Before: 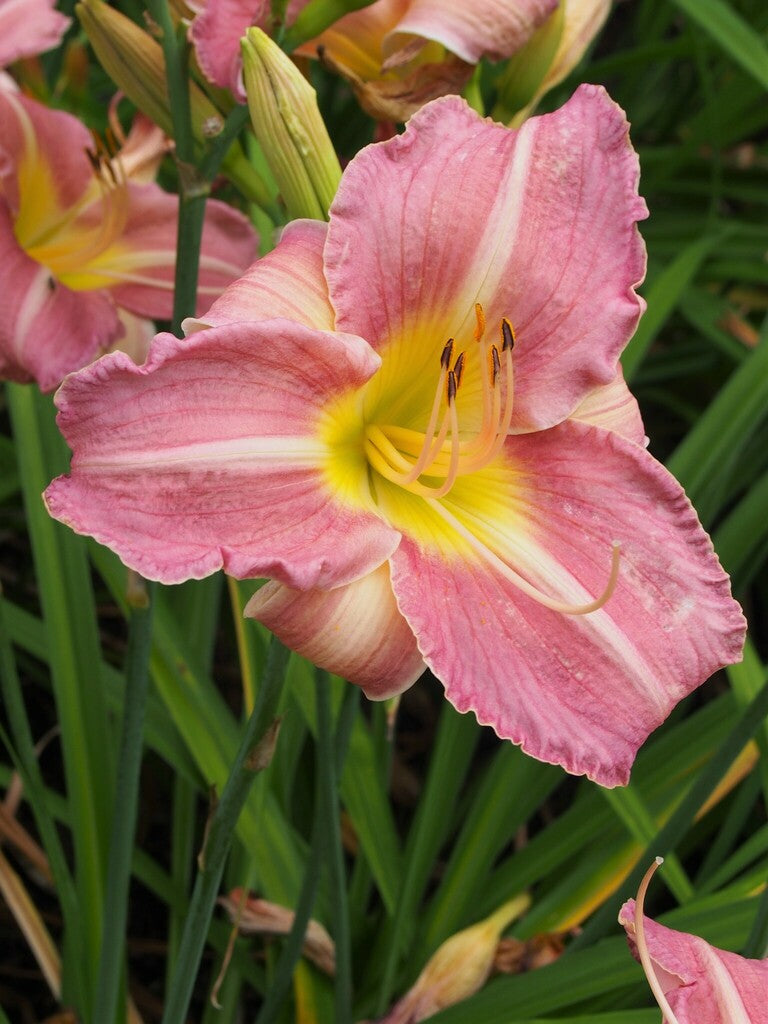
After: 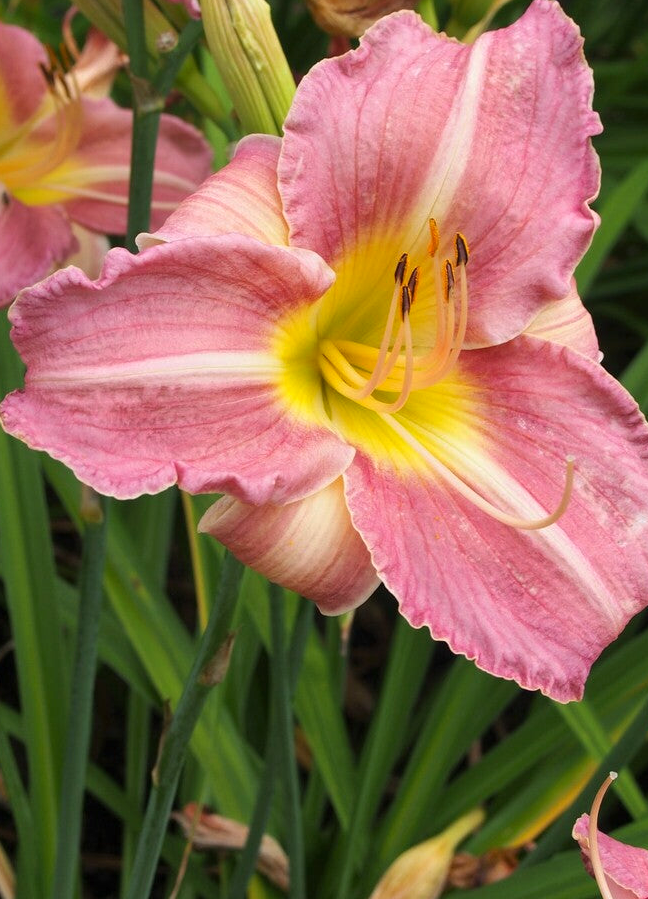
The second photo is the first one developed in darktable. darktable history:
exposure: exposure 0.226 EV, compensate highlight preservation false
crop: left 6.06%, top 8.302%, right 9.529%, bottom 3.866%
shadows and highlights: shadows 25.85, highlights -48.11, soften with gaussian
